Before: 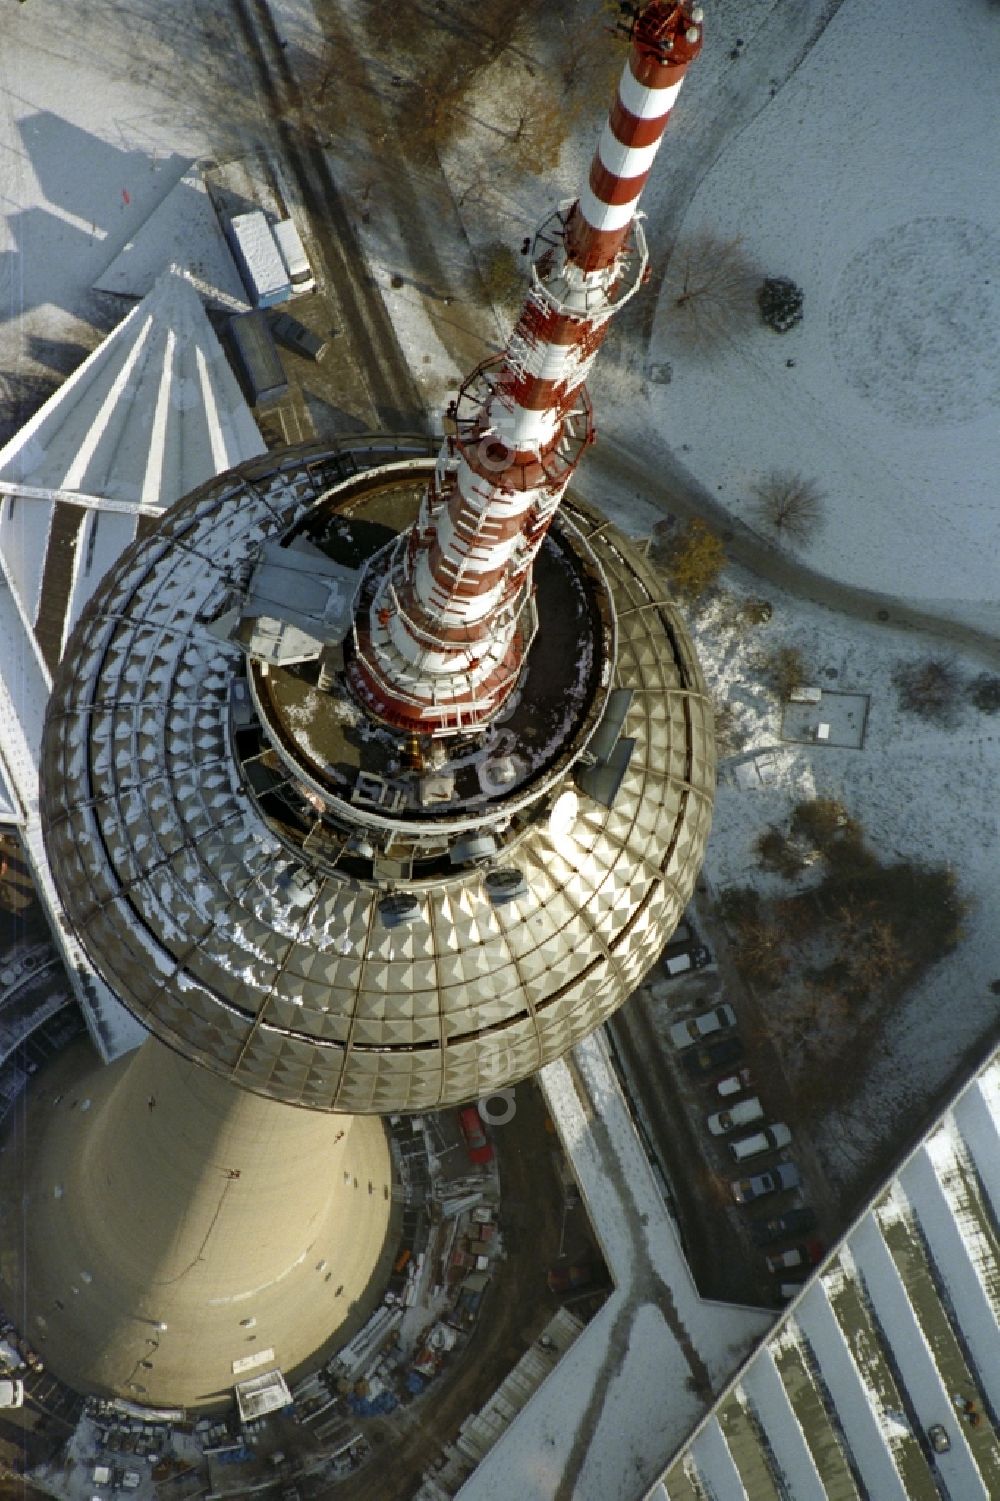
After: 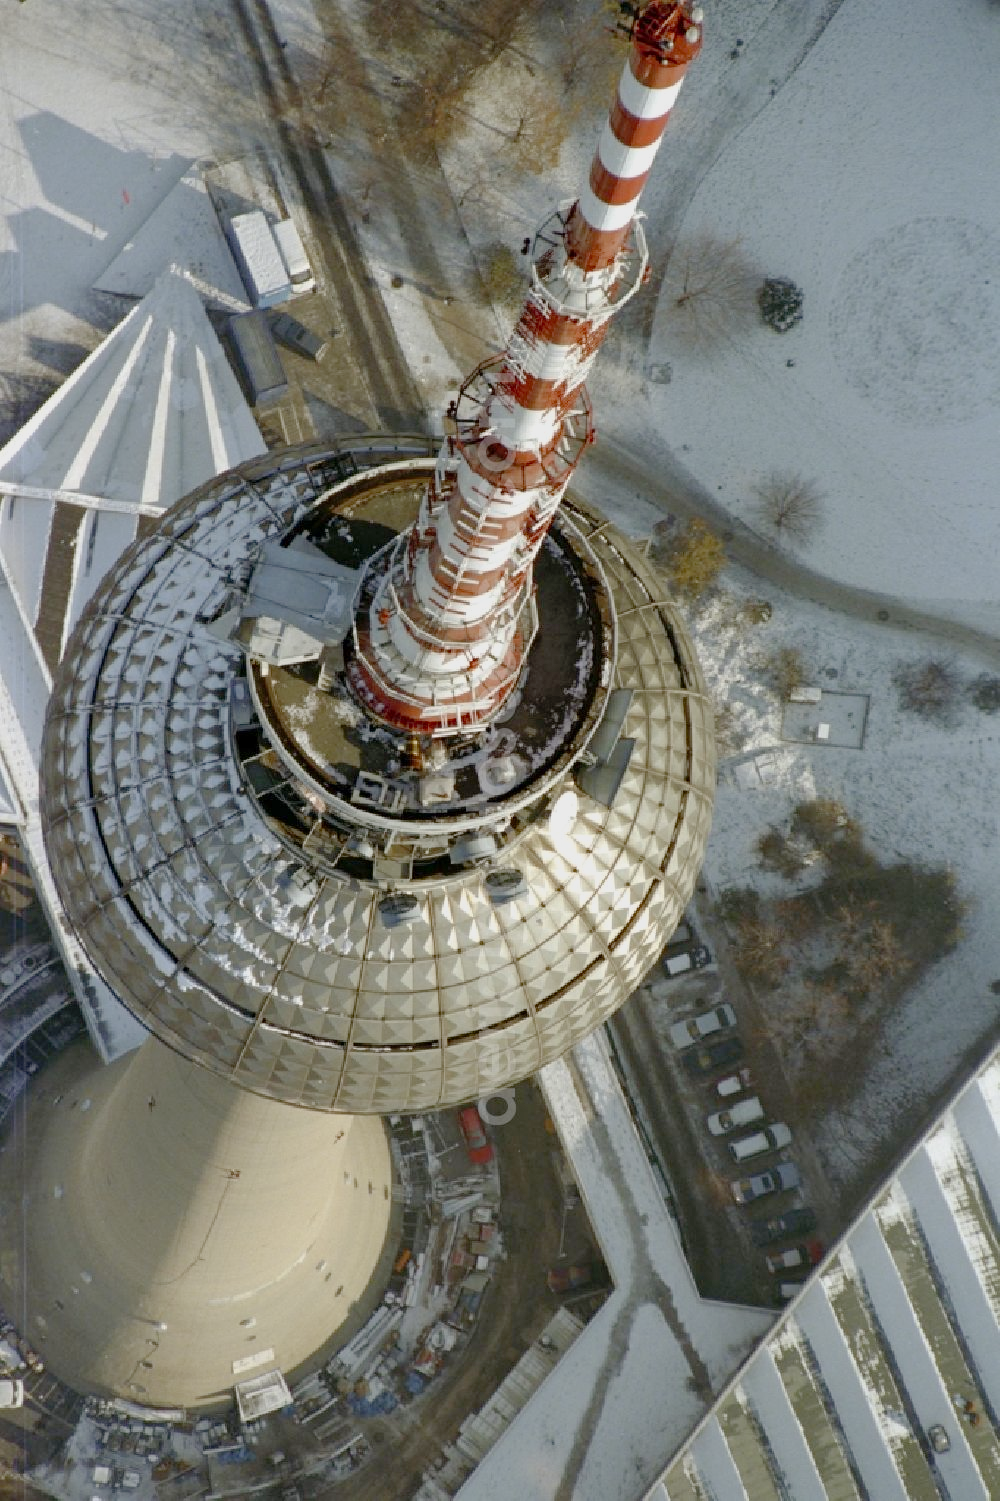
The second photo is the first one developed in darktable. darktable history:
tone curve: curves: ch0 [(0, 0) (0.004, 0.008) (0.077, 0.156) (0.169, 0.29) (0.774, 0.774) (0.988, 0.926)], preserve colors none
